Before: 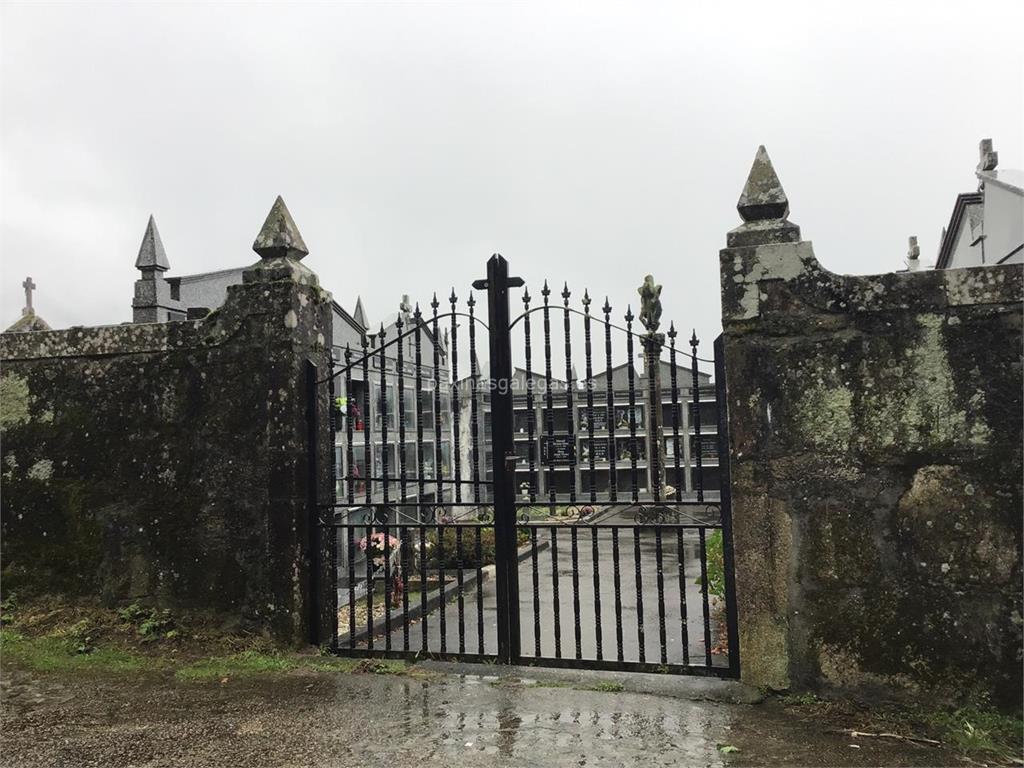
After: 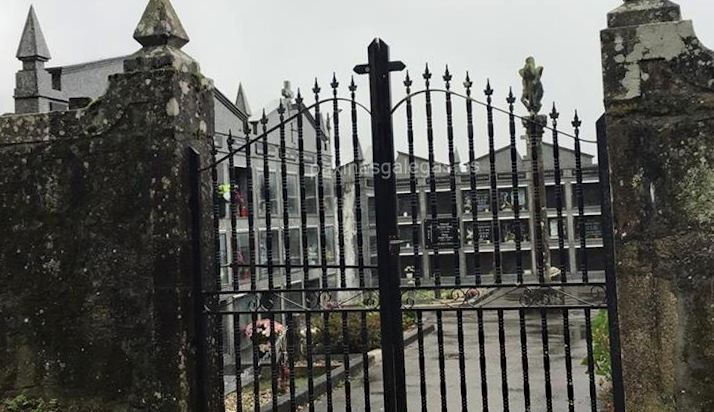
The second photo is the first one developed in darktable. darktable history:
crop: left 11.123%, top 27.61%, right 18.3%, bottom 17.034%
haze removal: compatibility mode true, adaptive false
rotate and perspective: rotation -1°, crop left 0.011, crop right 0.989, crop top 0.025, crop bottom 0.975
